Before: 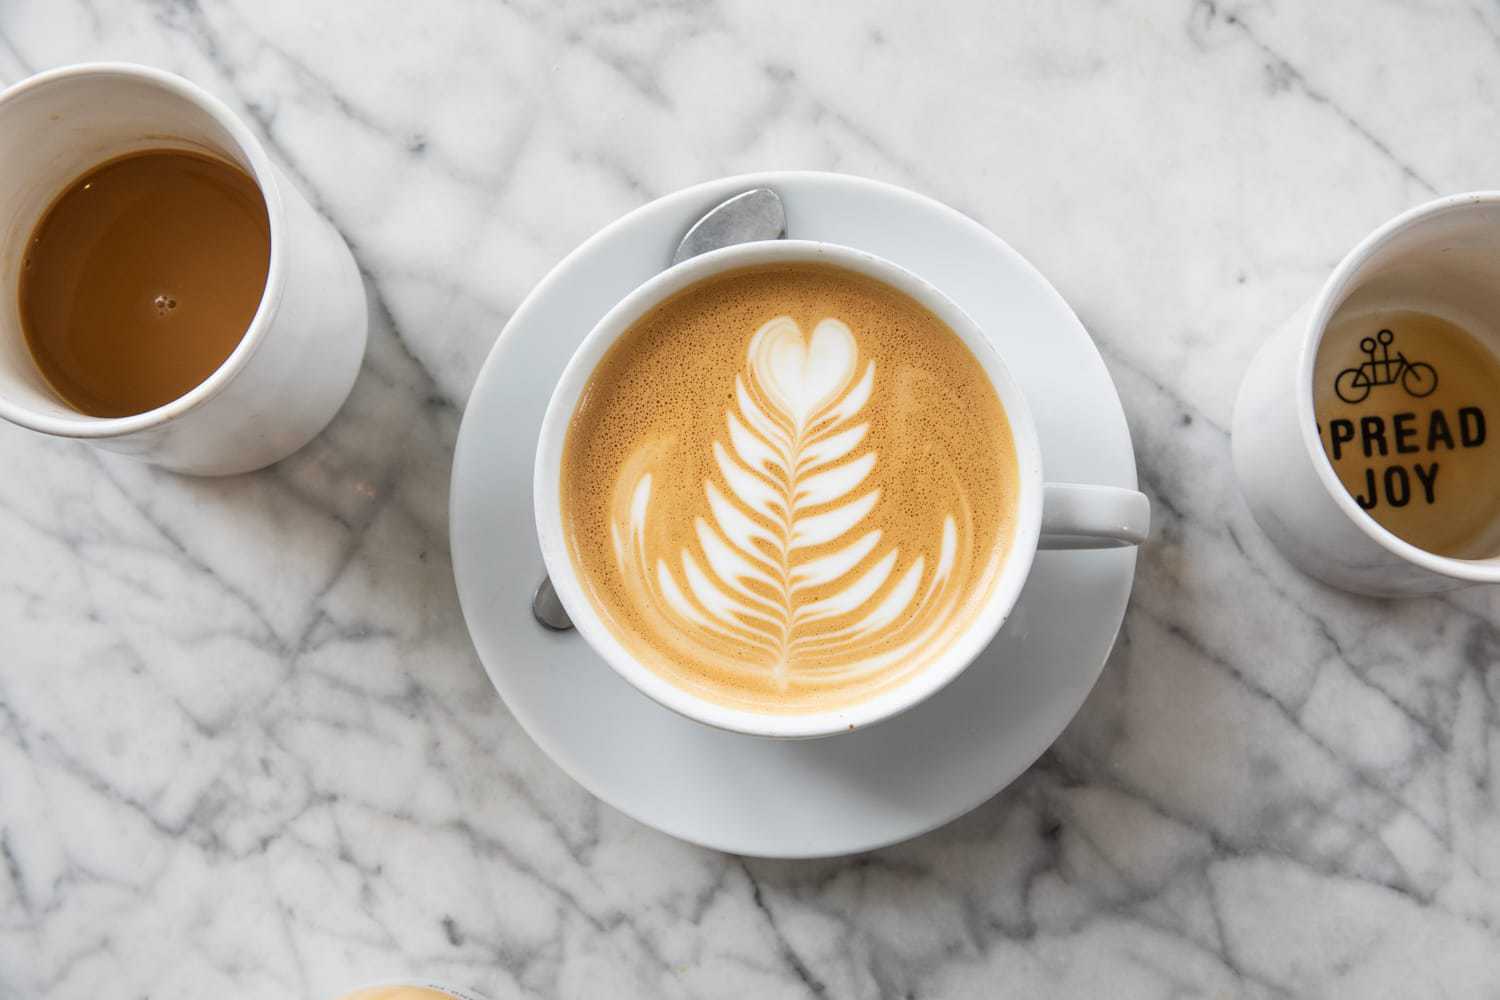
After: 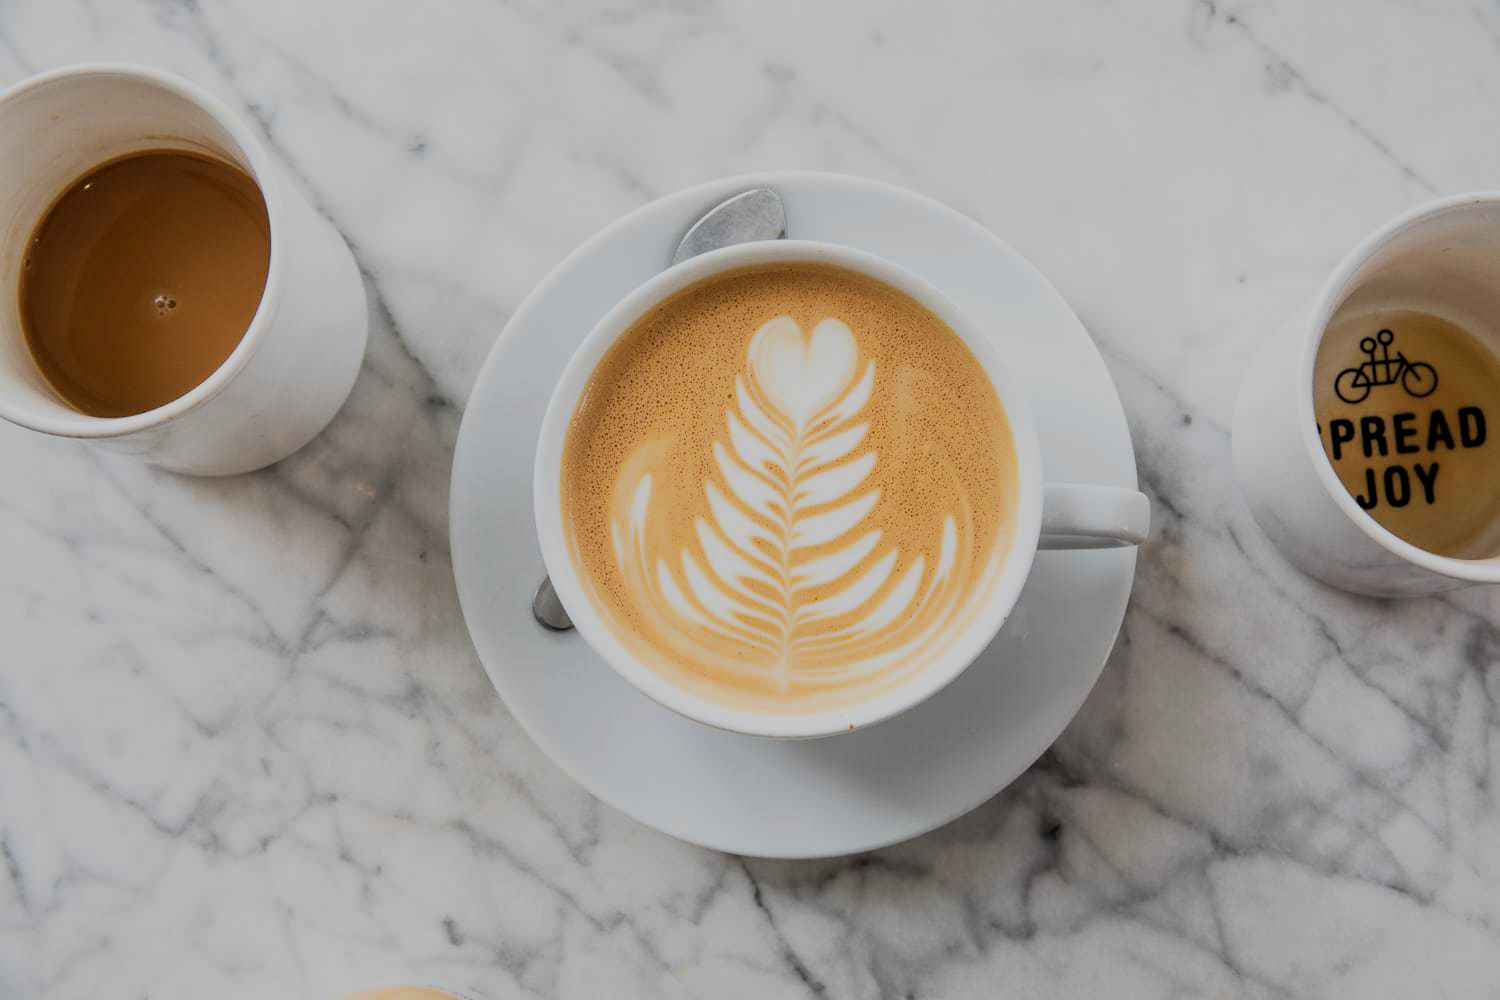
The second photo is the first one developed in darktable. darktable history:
filmic rgb: black relative exposure -6.09 EV, white relative exposure 6.94 EV, threshold 5.95 EV, hardness 2.27, enable highlight reconstruction true
